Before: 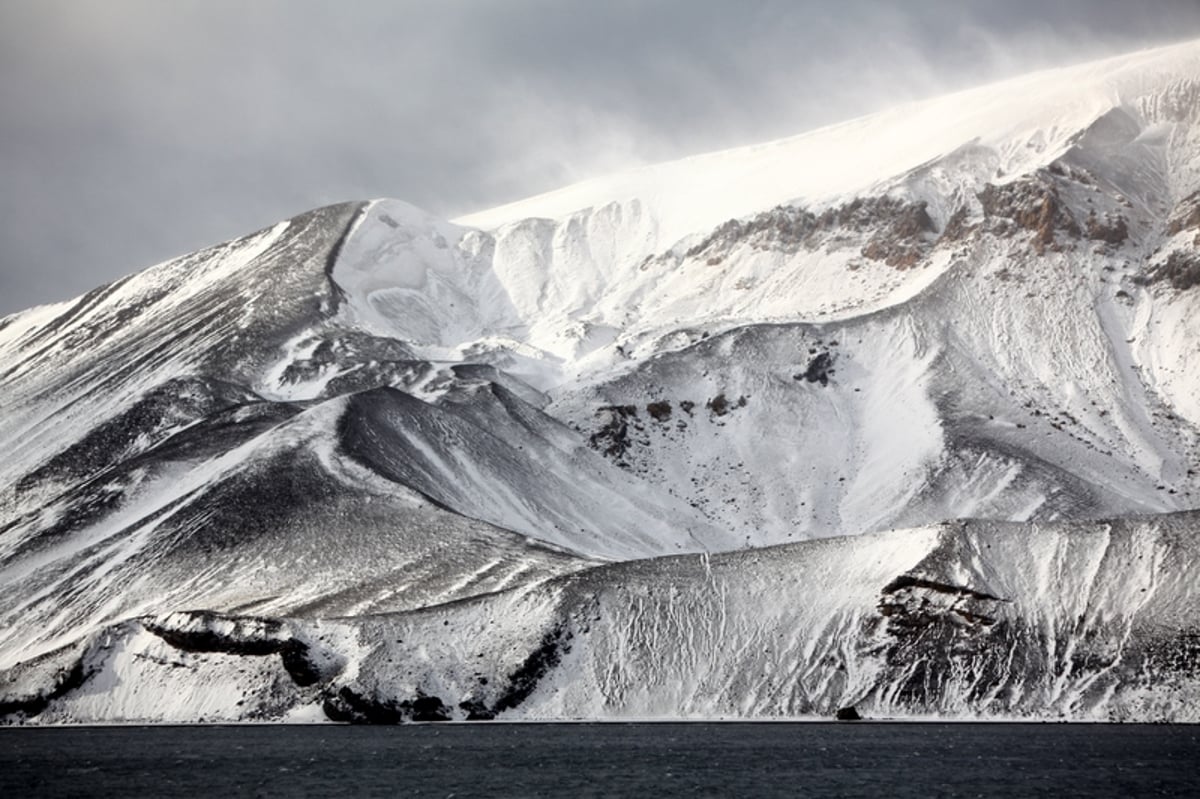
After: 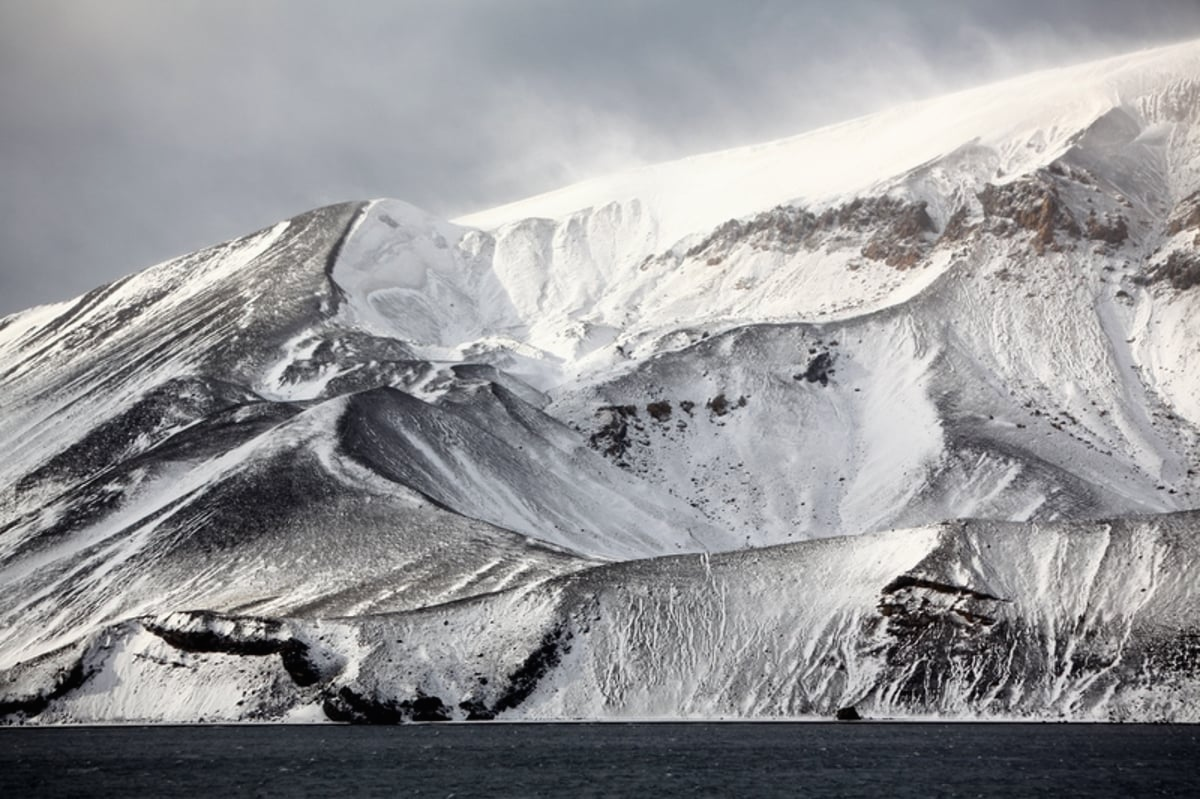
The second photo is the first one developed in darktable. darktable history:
contrast brightness saturation: contrast -0.019, brightness -0.011, saturation 0.035
